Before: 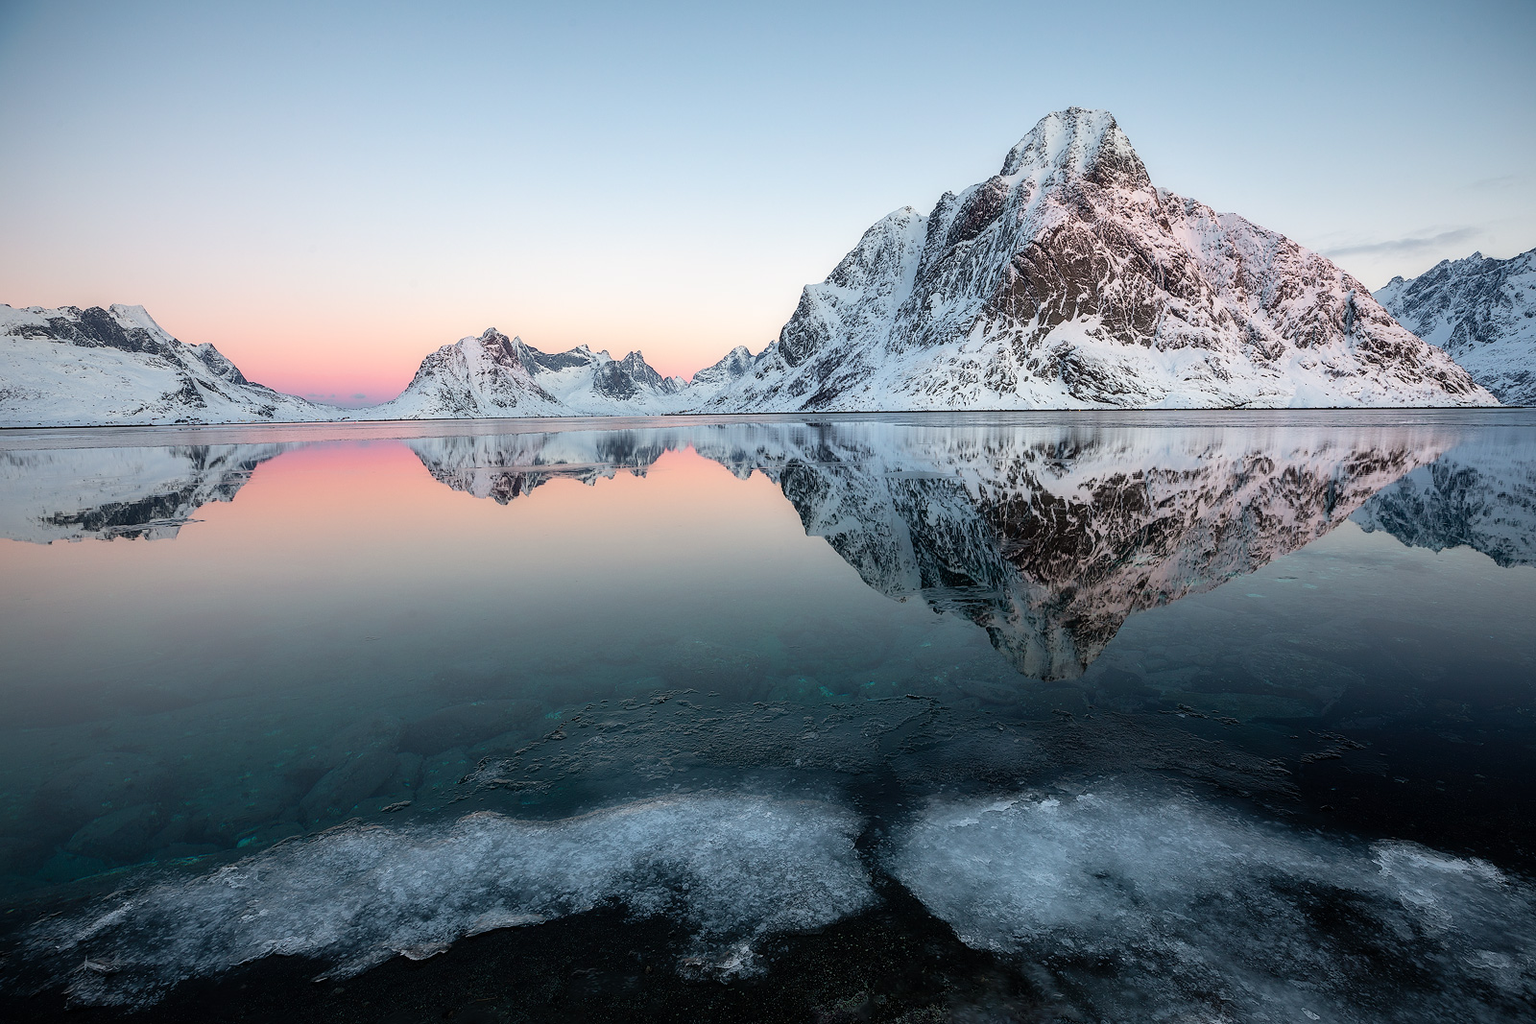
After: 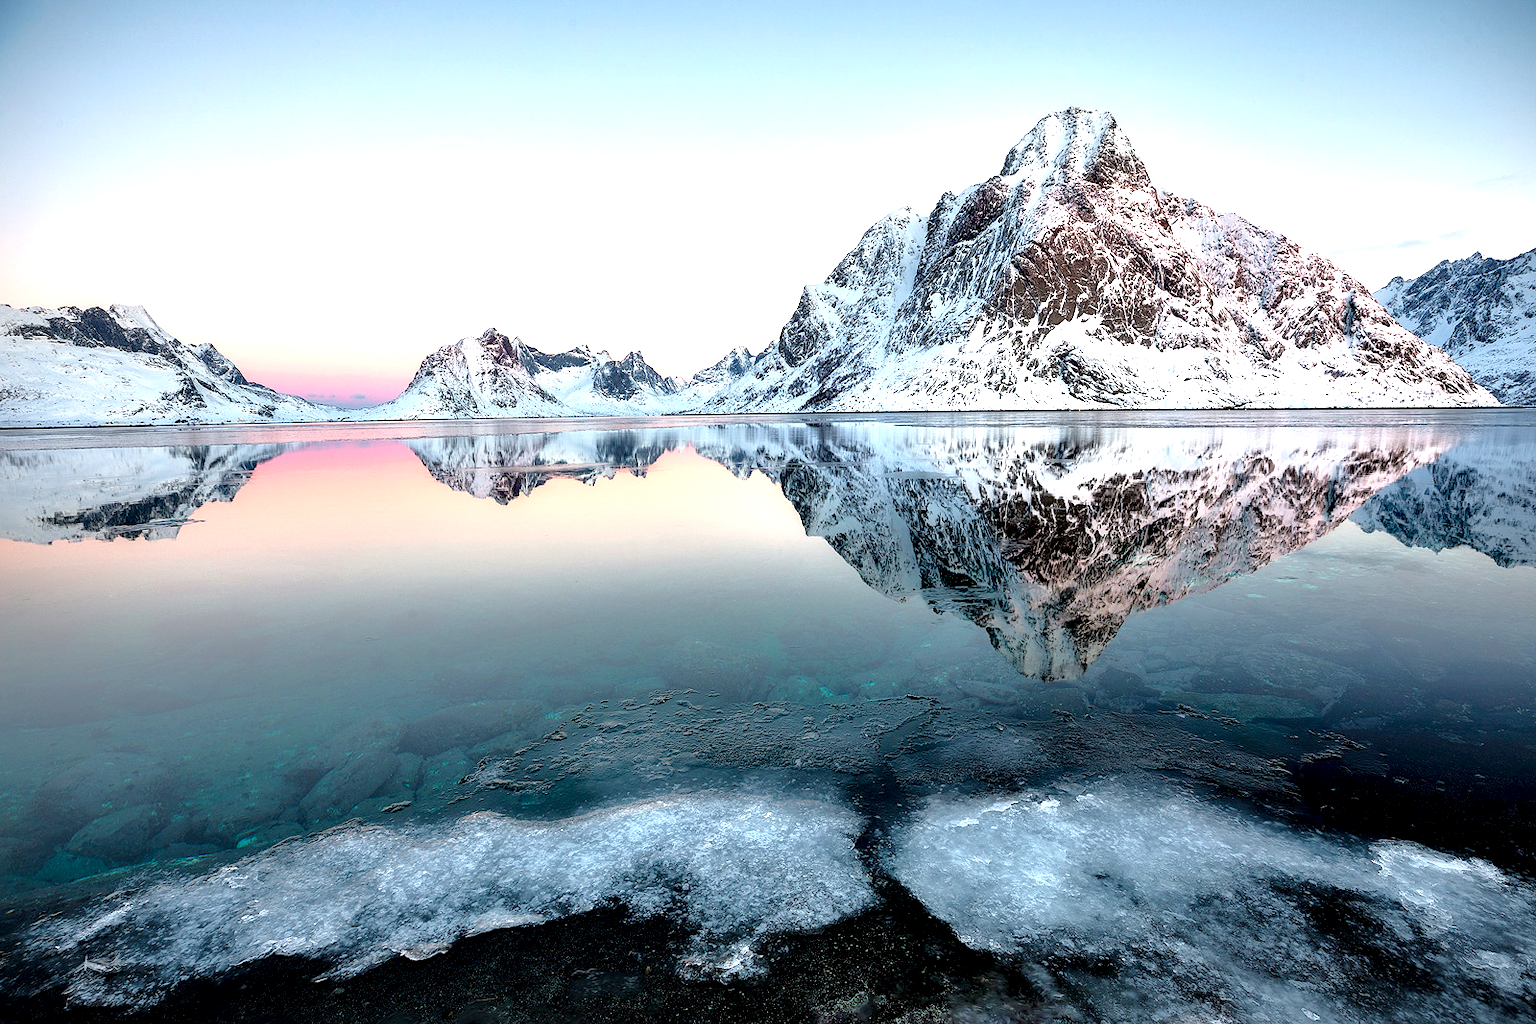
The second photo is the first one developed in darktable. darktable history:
contrast equalizer: octaves 7, y [[0.6 ×6], [0.55 ×6], [0 ×6], [0 ×6], [0 ×6]]
exposure: black level correction 0.001, exposure 1.716 EV, compensate exposure bias true, compensate highlight preservation false
tone equalizer: -8 EV -0.033 EV, -7 EV 0.032 EV, -6 EV -0.007 EV, -5 EV 0.009 EV, -4 EV -0.042 EV, -3 EV -0.24 EV, -2 EV -0.691 EV, -1 EV -0.959 EV, +0 EV -0.953 EV, edges refinement/feathering 500, mask exposure compensation -1.57 EV, preserve details no
